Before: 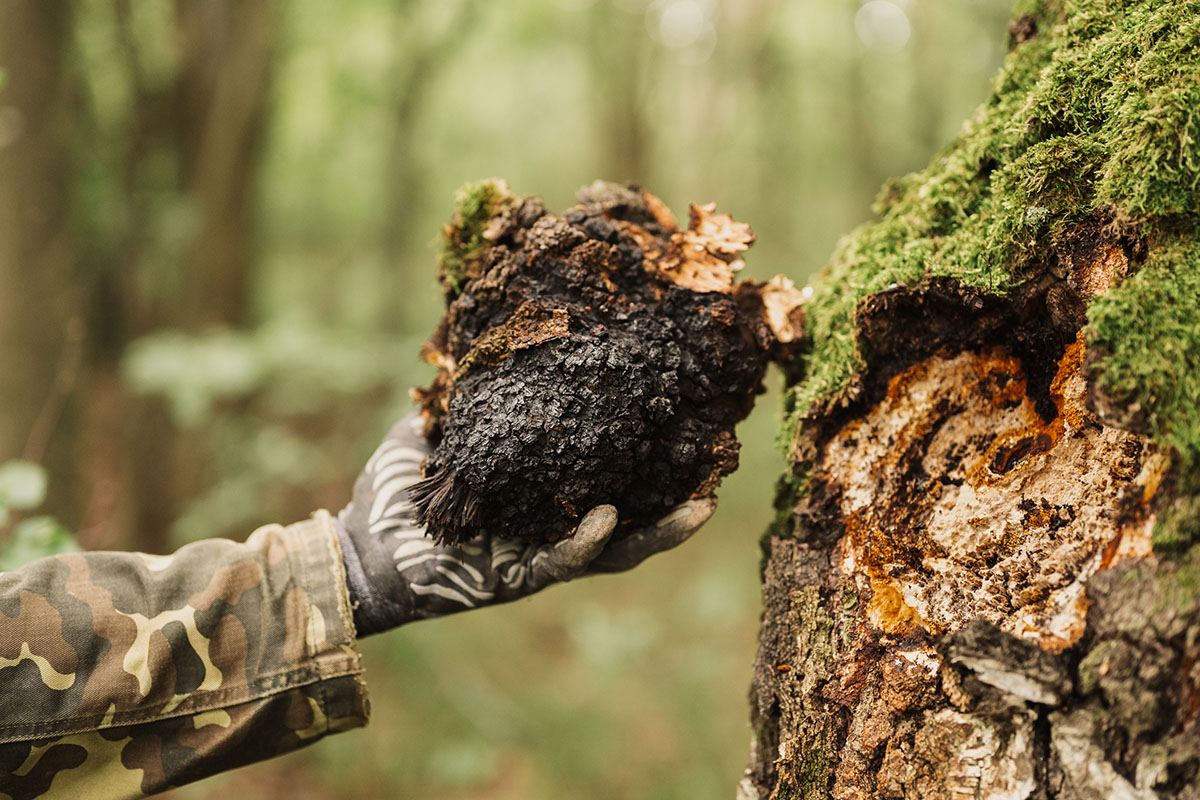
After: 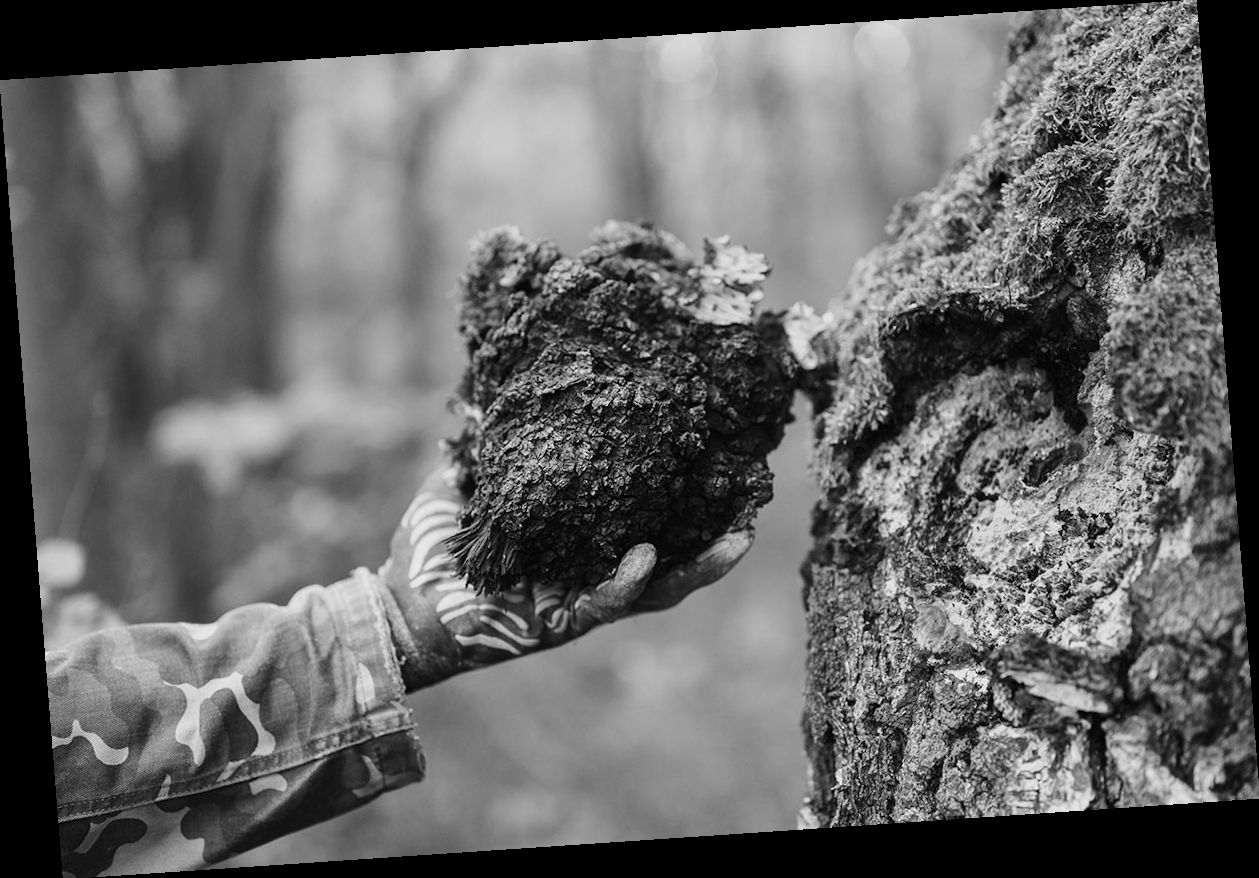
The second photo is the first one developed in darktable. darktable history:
rotate and perspective: rotation -4.2°, shear 0.006, automatic cropping off
monochrome: size 1
